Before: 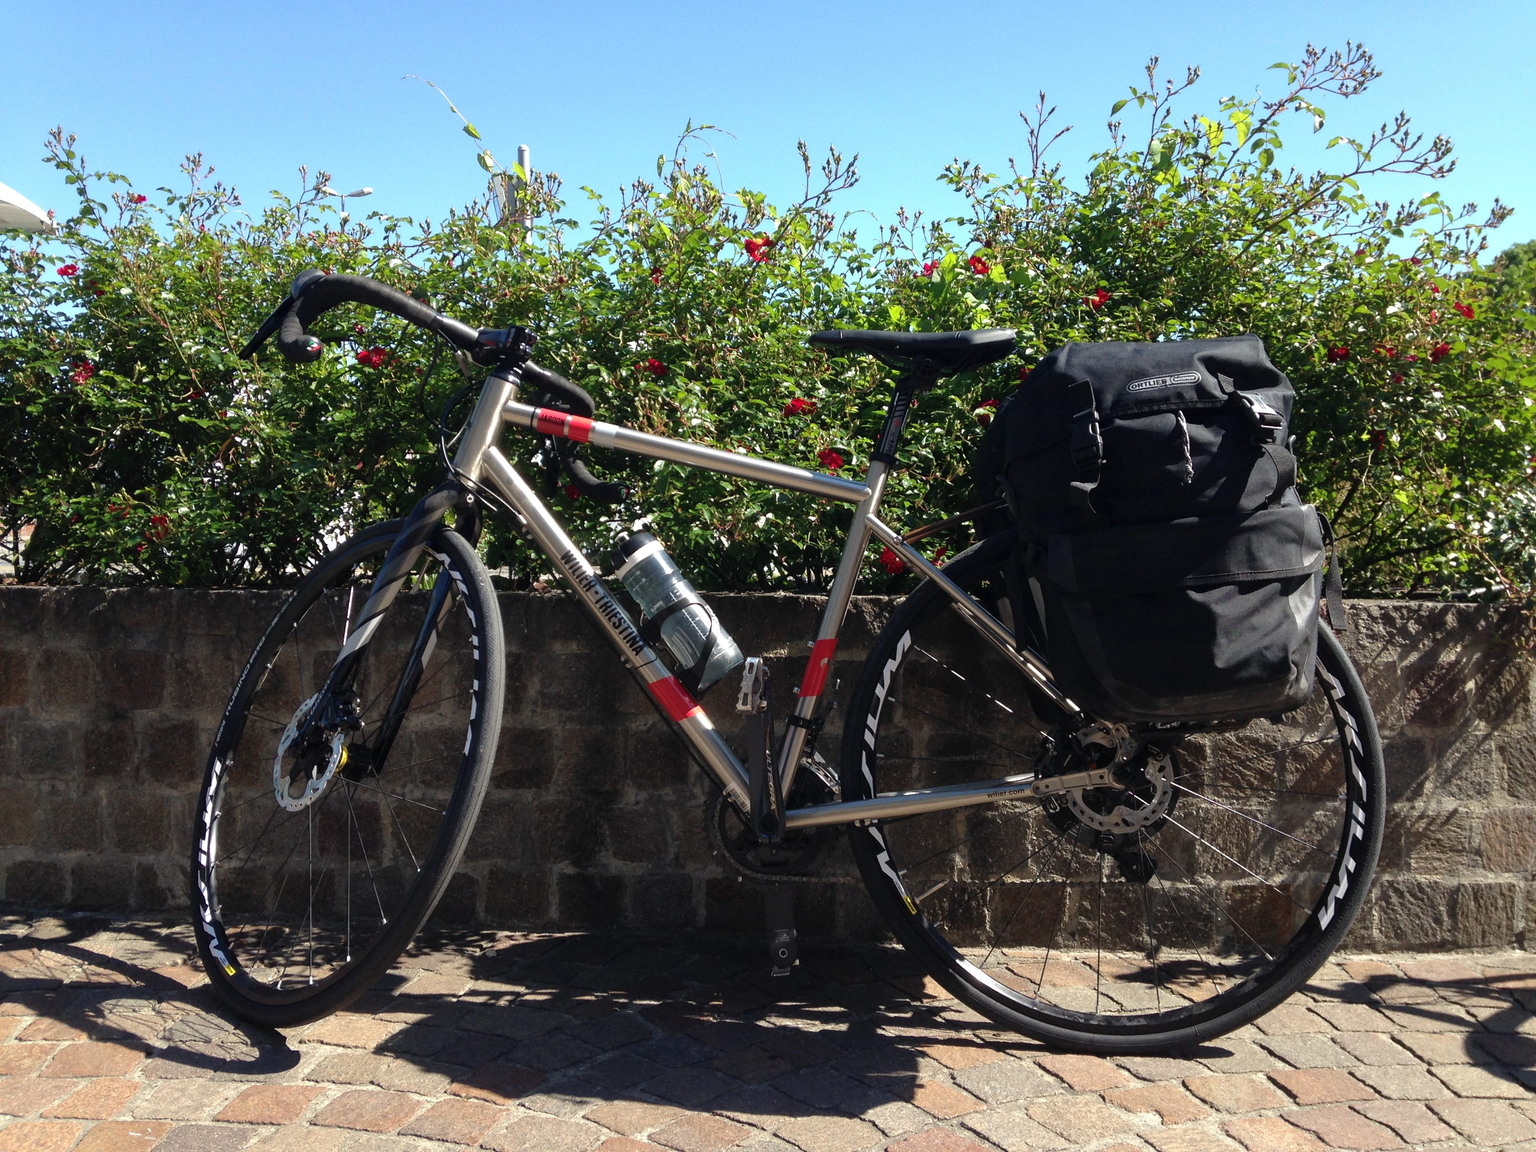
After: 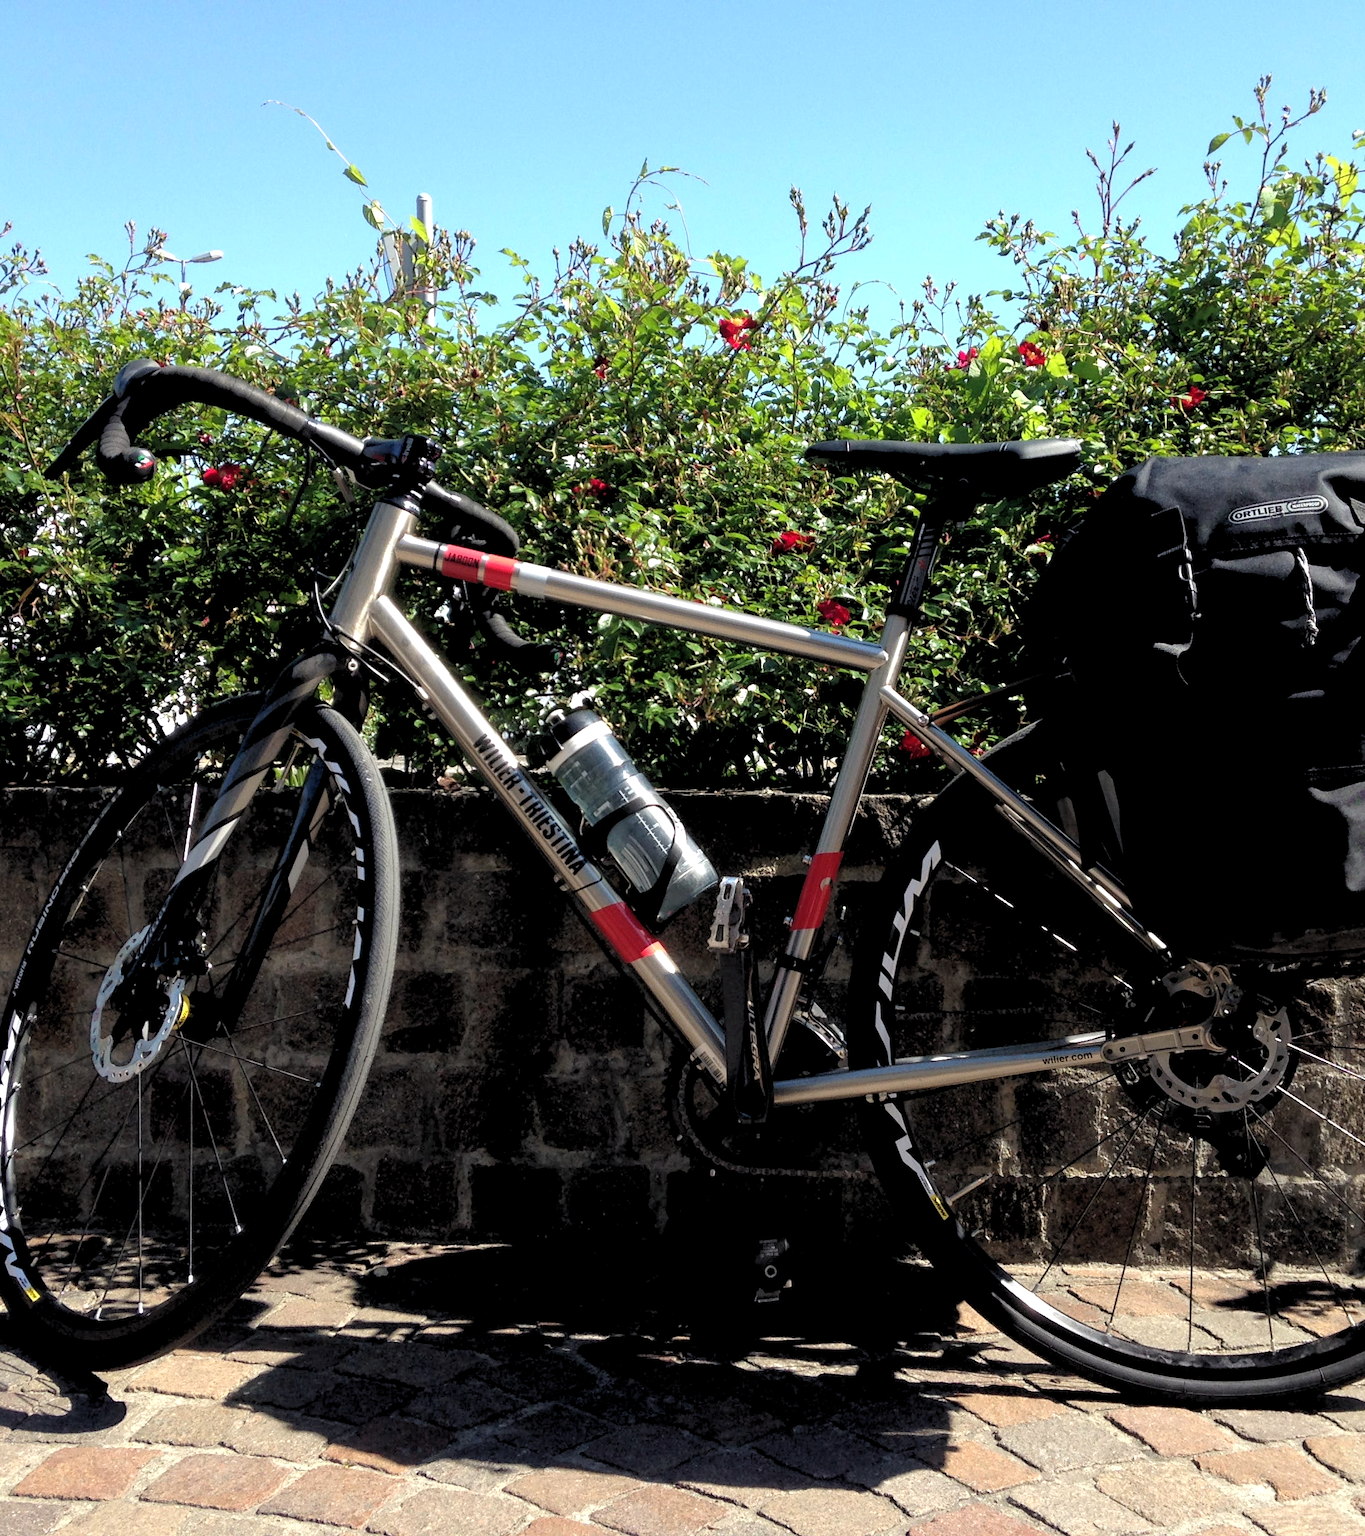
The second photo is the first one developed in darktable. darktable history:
rgb levels: levels [[0.013, 0.434, 0.89], [0, 0.5, 1], [0, 0.5, 1]]
crop and rotate: left 13.409%, right 19.924%
